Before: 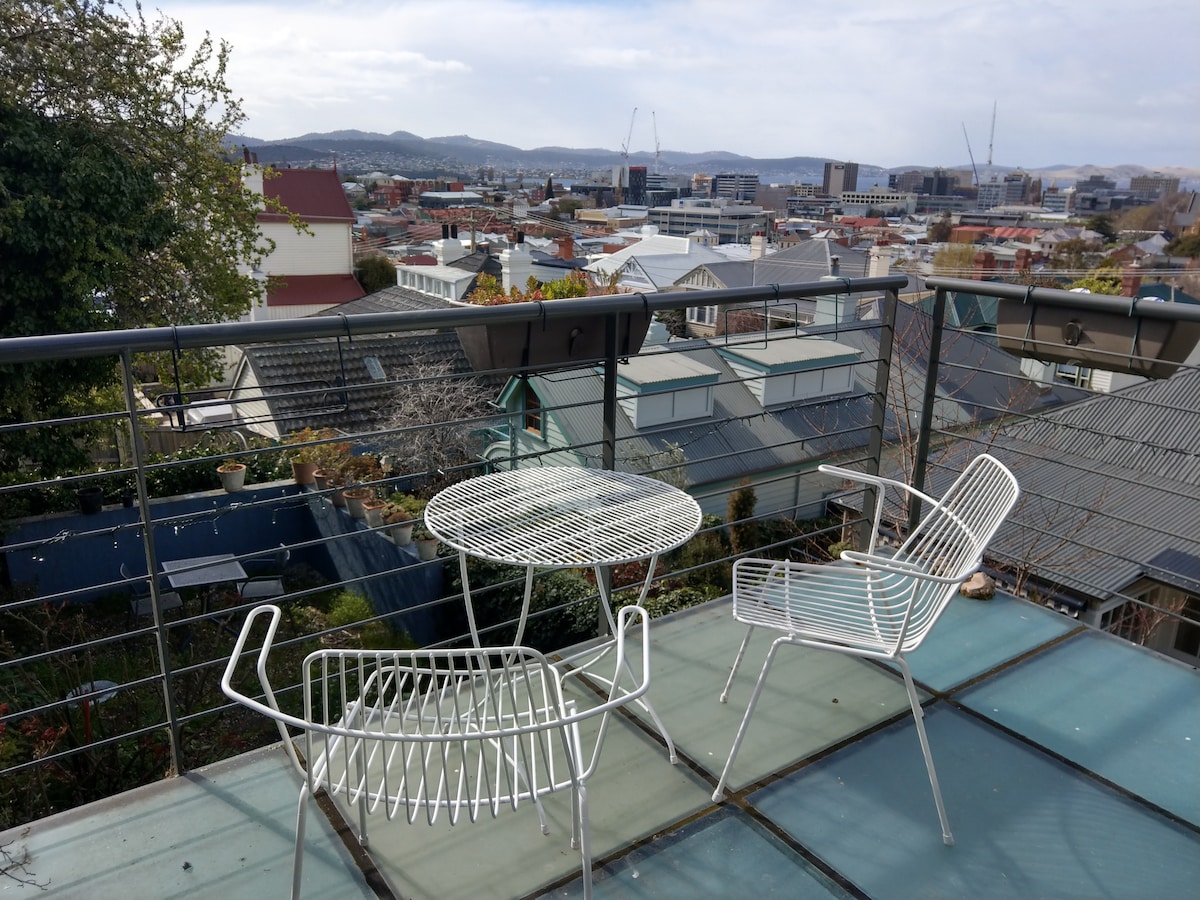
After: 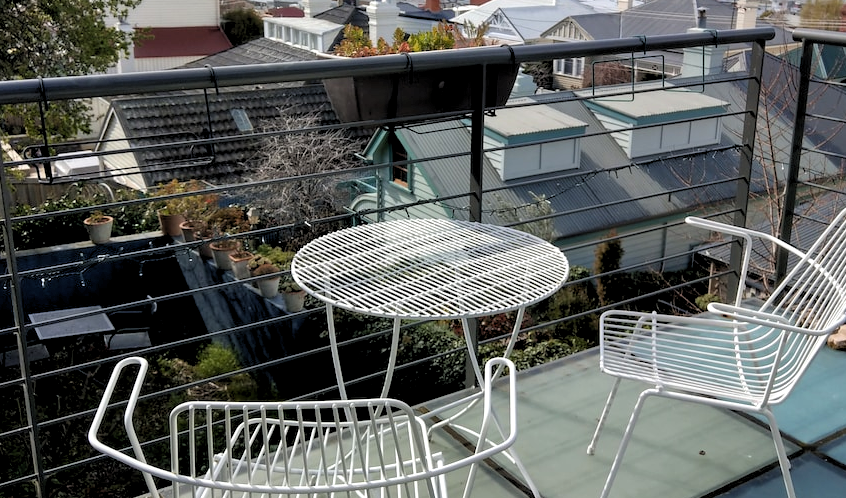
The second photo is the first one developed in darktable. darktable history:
levels: levels [0, 0.492, 0.984]
crop: left 11.123%, top 27.61%, right 18.3%, bottom 17.034%
rgb levels: levels [[0.01, 0.419, 0.839], [0, 0.5, 1], [0, 0.5, 1]]
